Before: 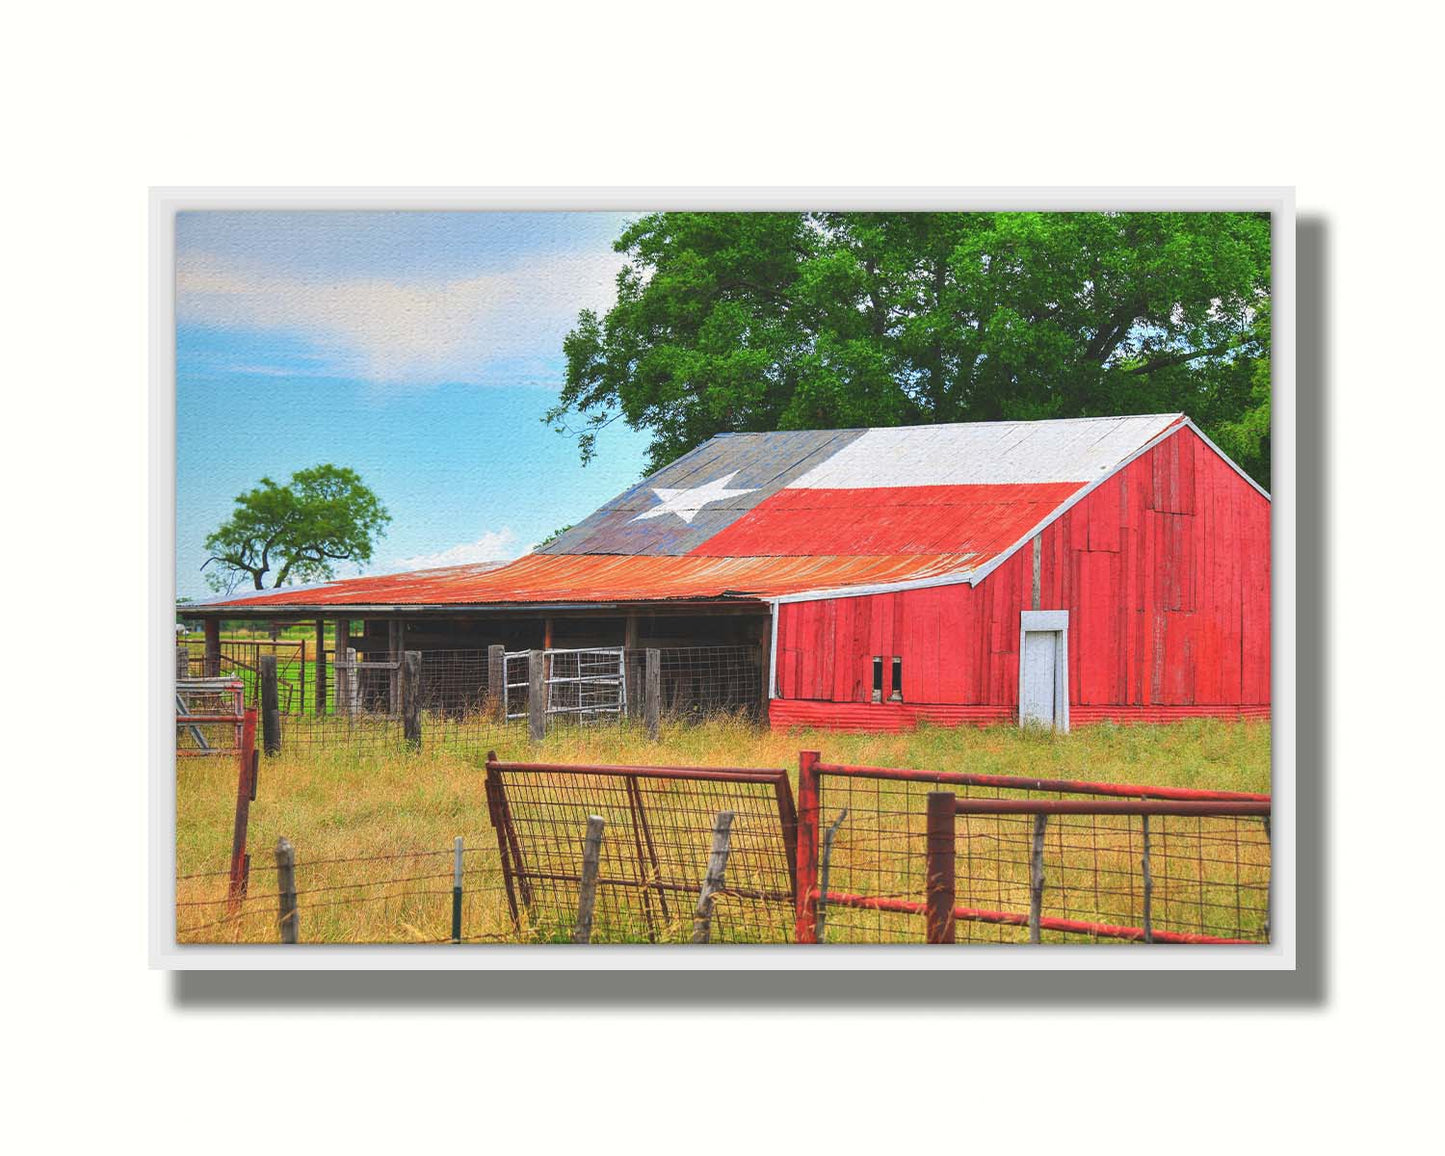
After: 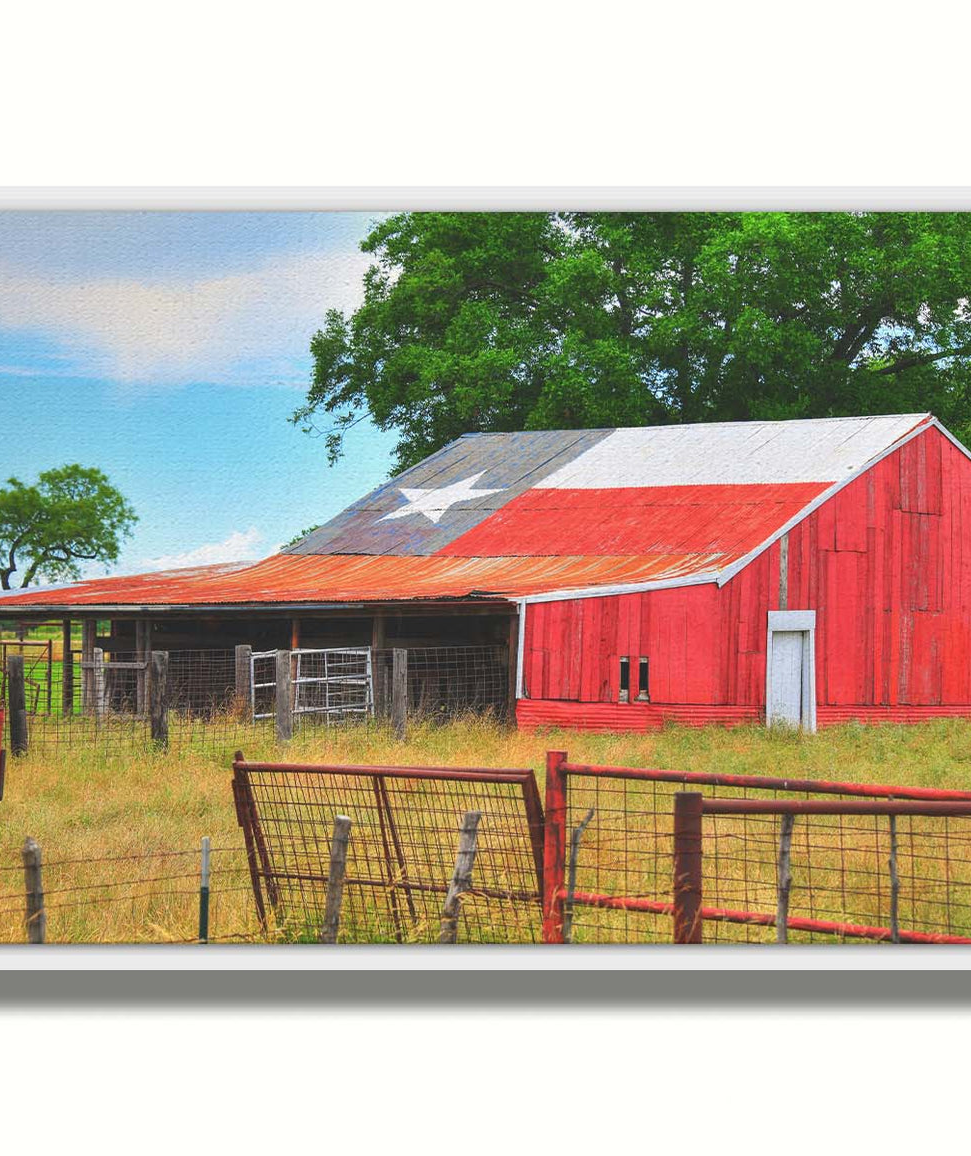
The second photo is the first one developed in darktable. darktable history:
crop and rotate: left 17.554%, right 15.201%
